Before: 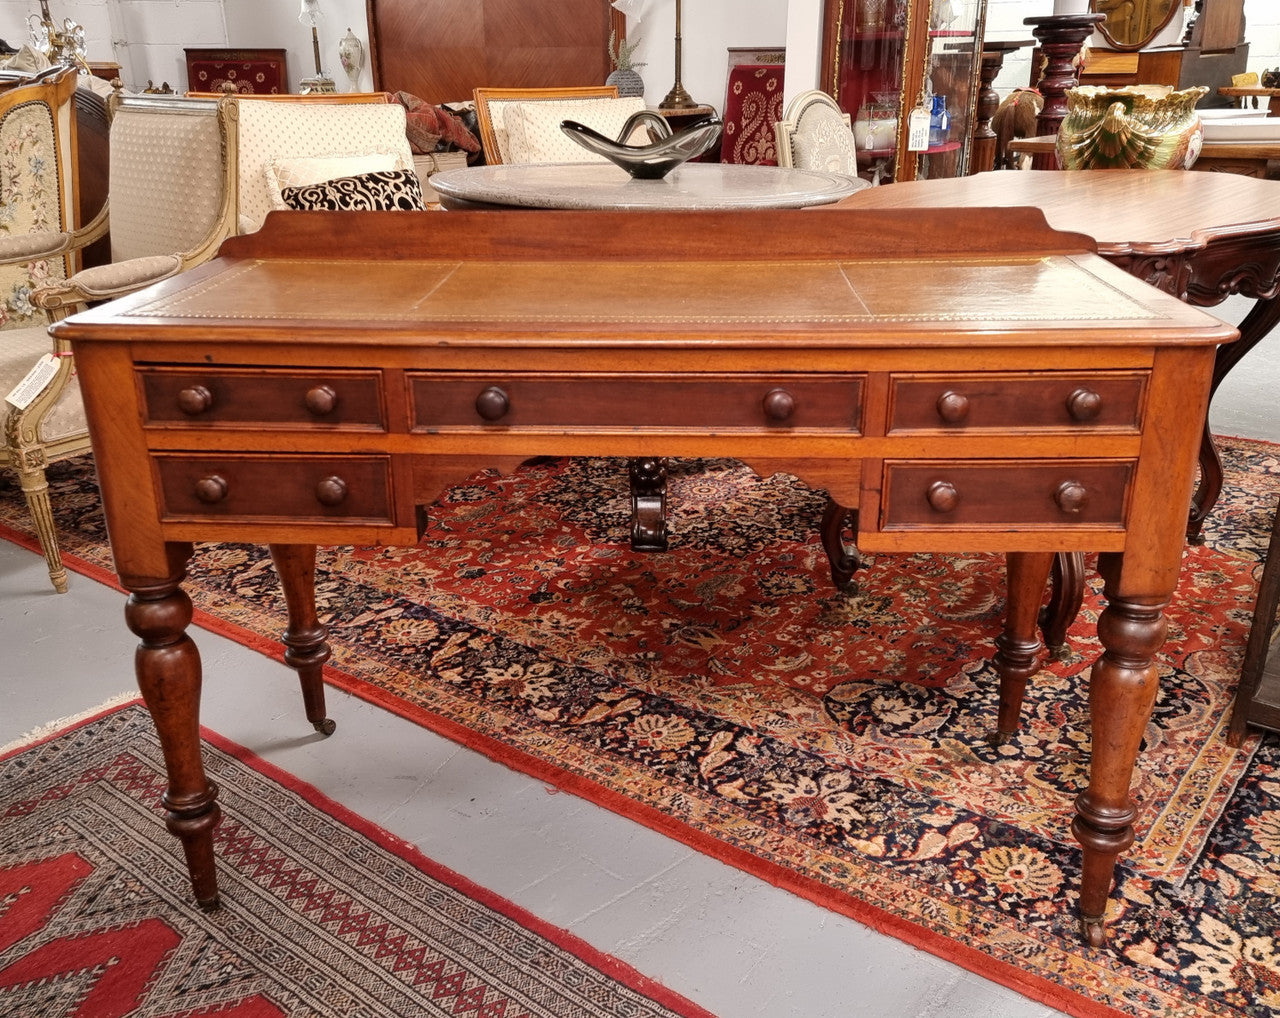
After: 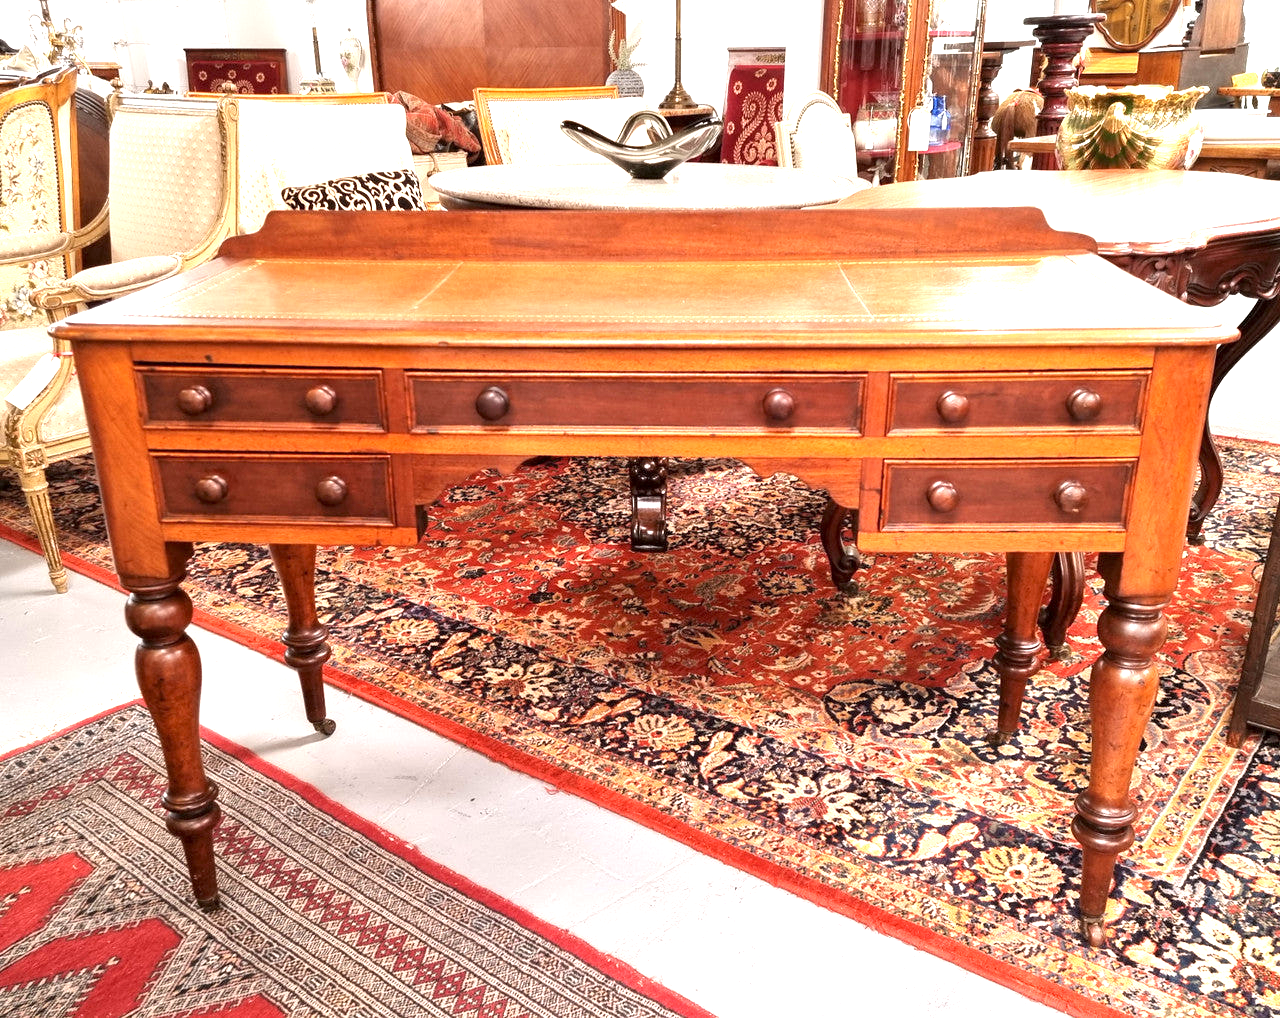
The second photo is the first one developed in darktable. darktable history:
exposure: black level correction 0.001, exposure 1.399 EV, compensate highlight preservation false
